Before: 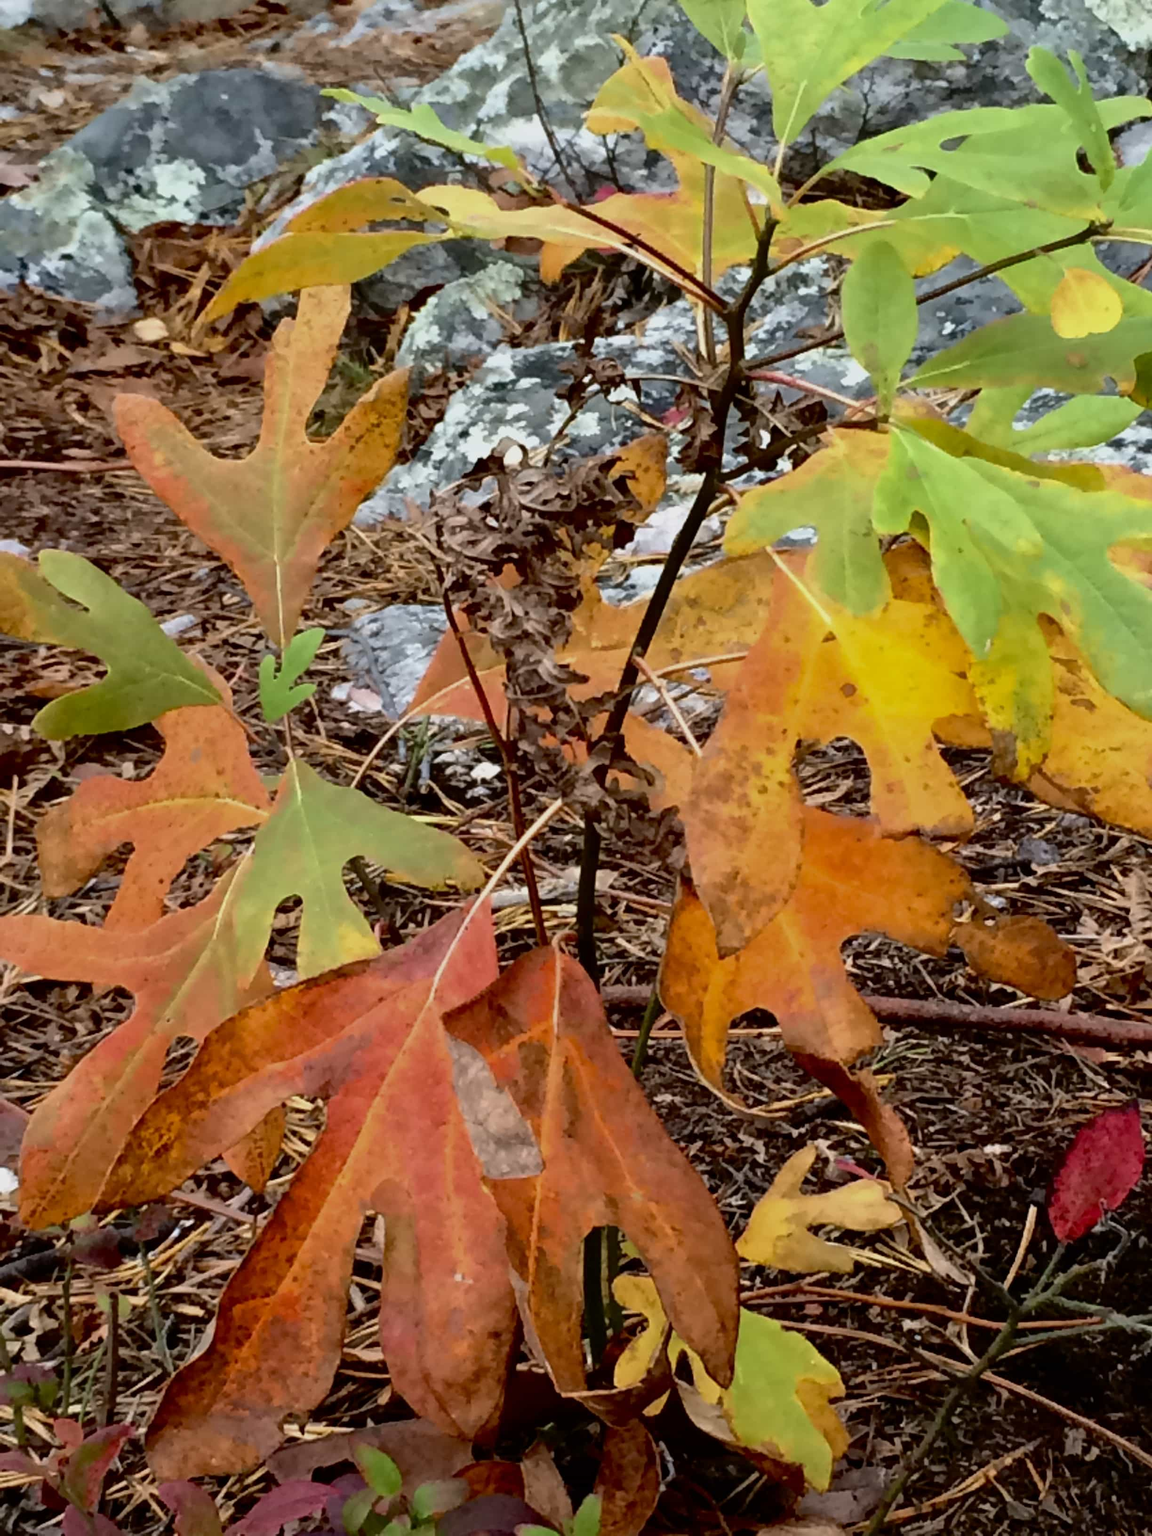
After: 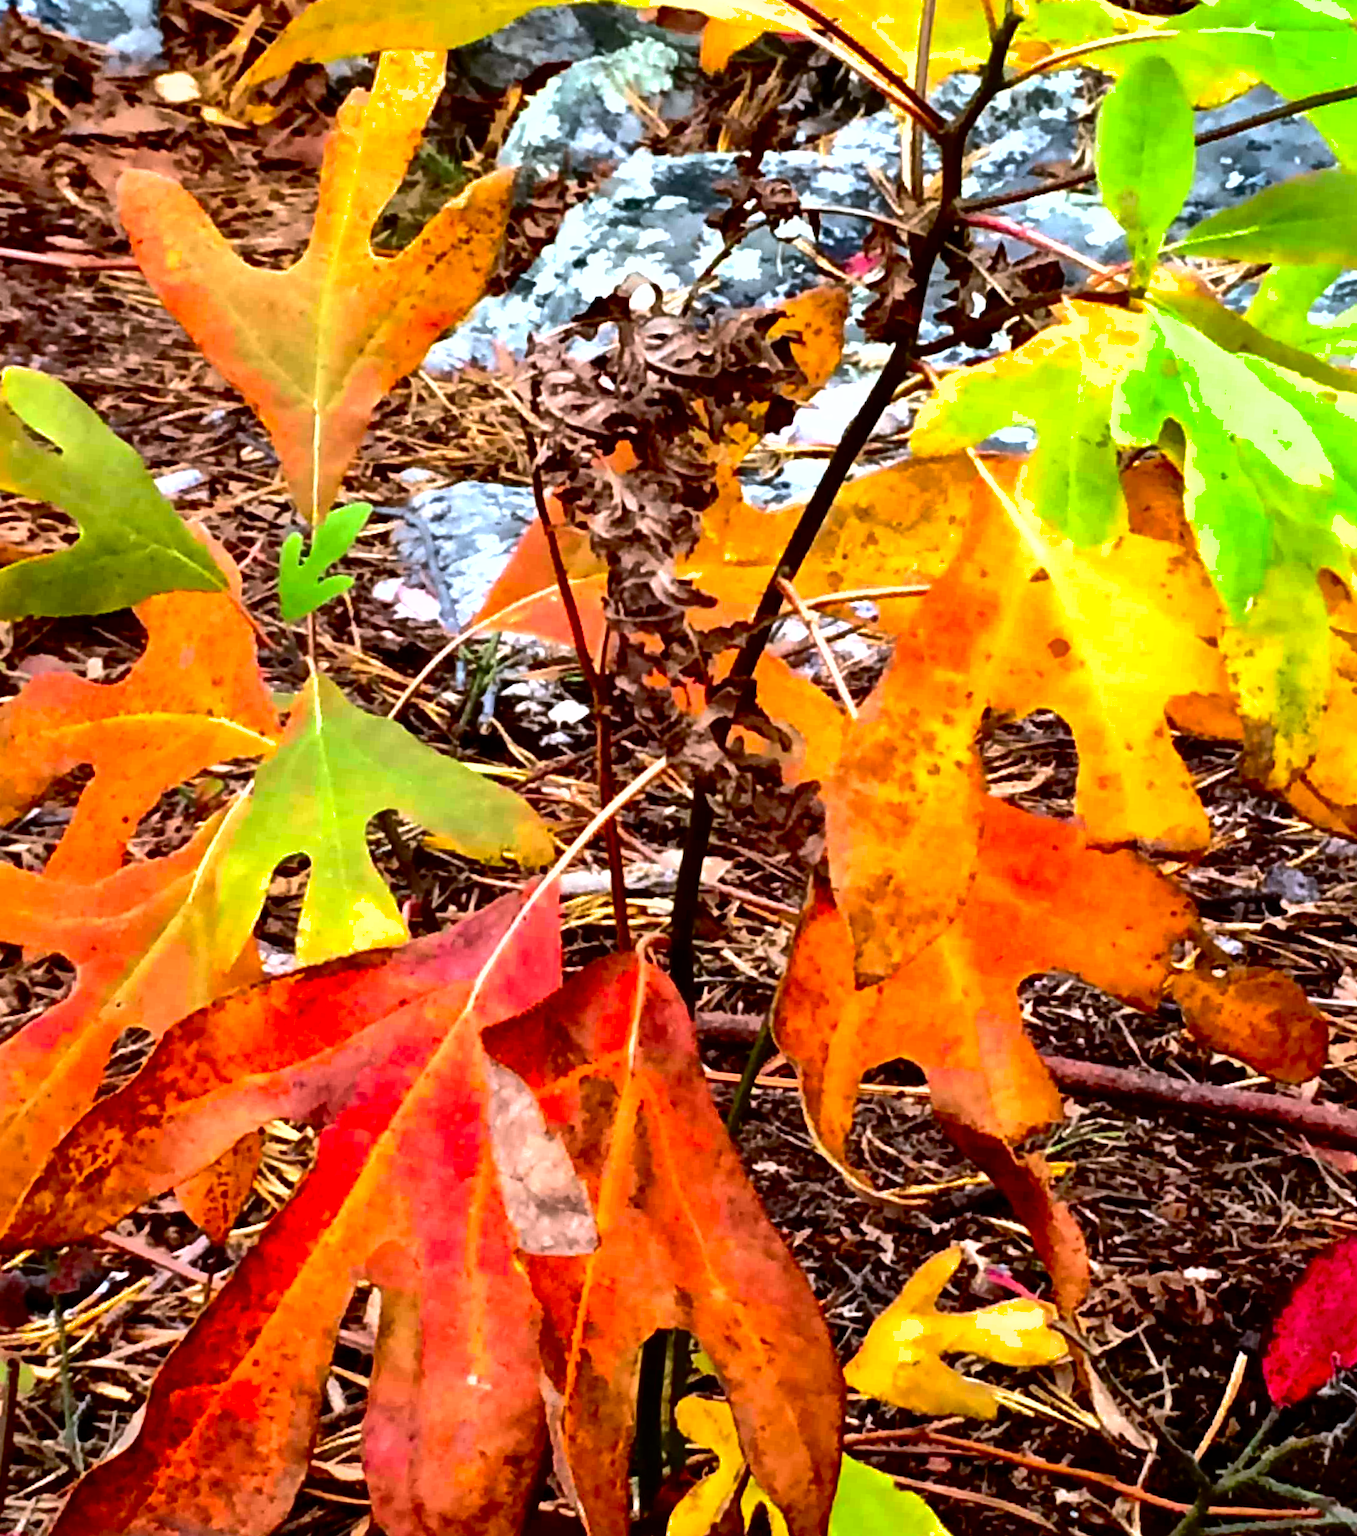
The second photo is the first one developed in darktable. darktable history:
color calibration: illuminant as shot in camera, x 0.358, y 0.373, temperature 4628.91 K
shadows and highlights: on, module defaults
rotate and perspective: rotation 5.12°, automatic cropping off
crop: left 9.712%, top 16.928%, right 10.845%, bottom 12.332%
color zones: curves: ch1 [(0, 0.523) (0.143, 0.545) (0.286, 0.52) (0.429, 0.506) (0.571, 0.503) (0.714, 0.503) (0.857, 0.508) (1, 0.523)]
contrast brightness saturation: contrast 0.18, saturation 0.3
tone equalizer: -8 EV -1.08 EV, -7 EV -1.01 EV, -6 EV -0.867 EV, -5 EV -0.578 EV, -3 EV 0.578 EV, -2 EV 0.867 EV, -1 EV 1.01 EV, +0 EV 1.08 EV, edges refinement/feathering 500, mask exposure compensation -1.57 EV, preserve details no
exposure: black level correction 0.001, exposure 0.191 EV, compensate highlight preservation false
